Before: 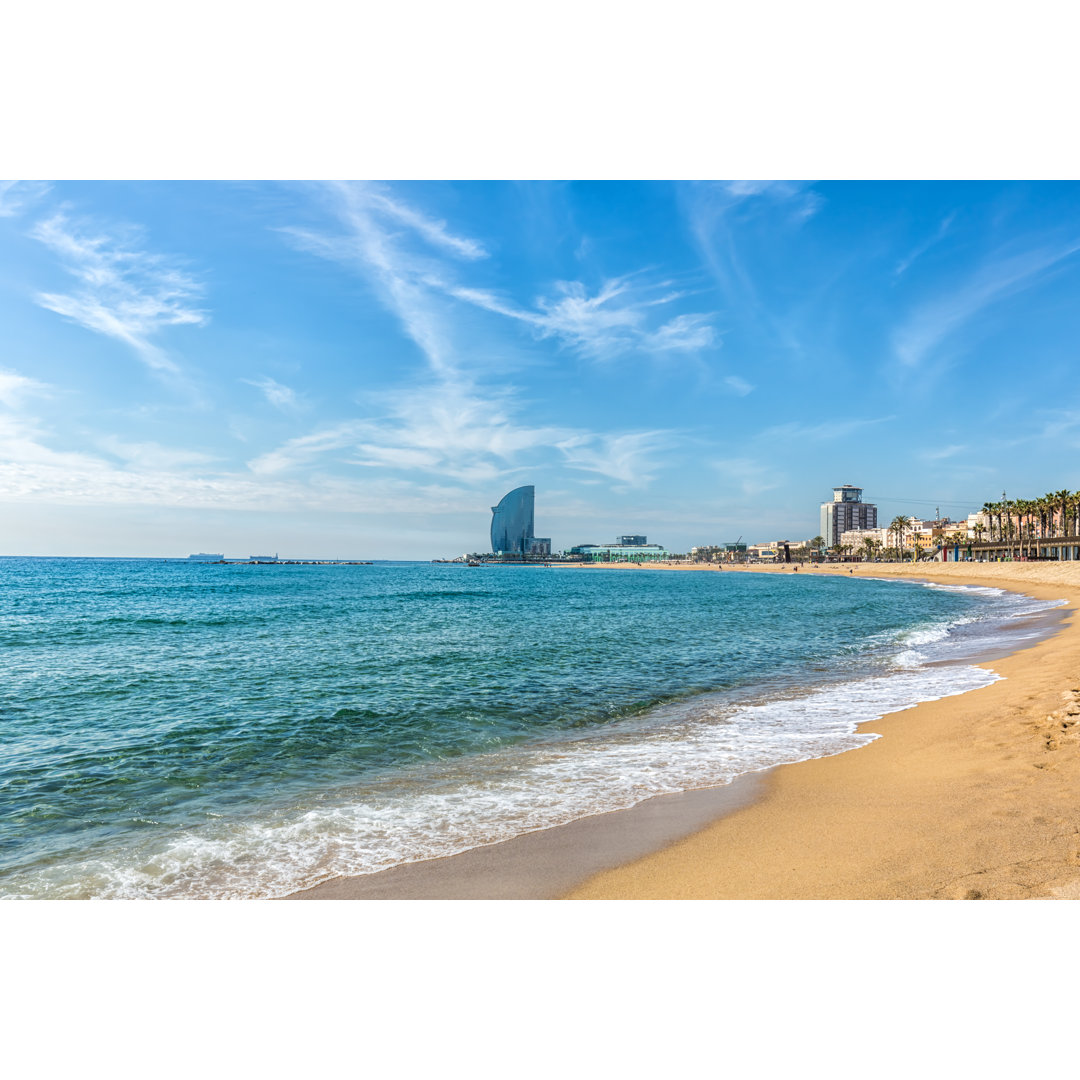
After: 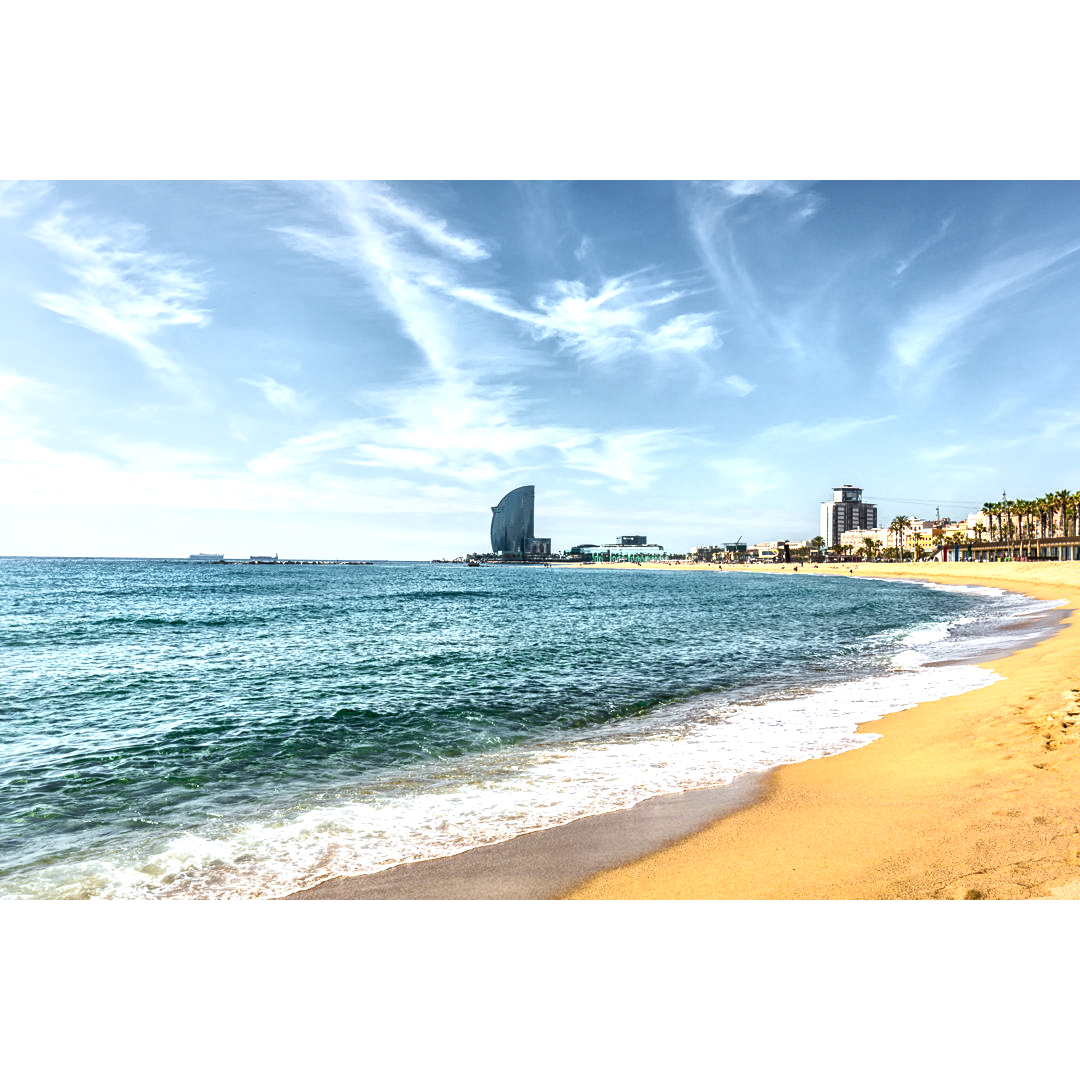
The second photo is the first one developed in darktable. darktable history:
contrast brightness saturation: contrast 0.198, brightness 0.16, saturation 0.224
tone curve: curves: ch0 [(0, 0) (0.003, 0.003) (0.011, 0.012) (0.025, 0.026) (0.044, 0.047) (0.069, 0.073) (0.1, 0.105) (0.136, 0.143) (0.177, 0.187) (0.224, 0.237) (0.277, 0.293) (0.335, 0.354) (0.399, 0.422) (0.468, 0.495) (0.543, 0.574) (0.623, 0.659) (0.709, 0.749) (0.801, 0.846) (0.898, 0.932) (1, 1)], color space Lab, independent channels, preserve colors none
color zones: curves: ch1 [(0.25, 0.61) (0.75, 0.248)]
local contrast: mode bilateral grid, contrast 44, coarseness 70, detail 212%, midtone range 0.2
